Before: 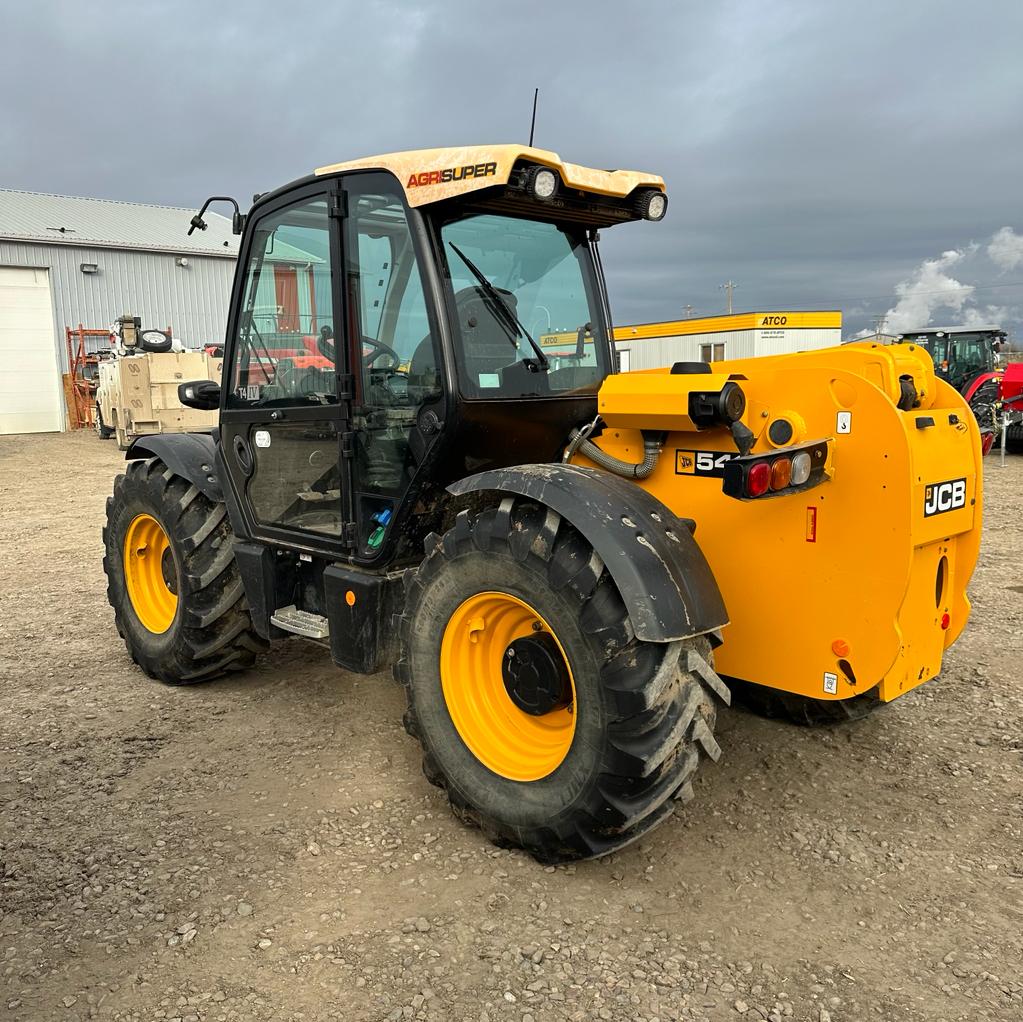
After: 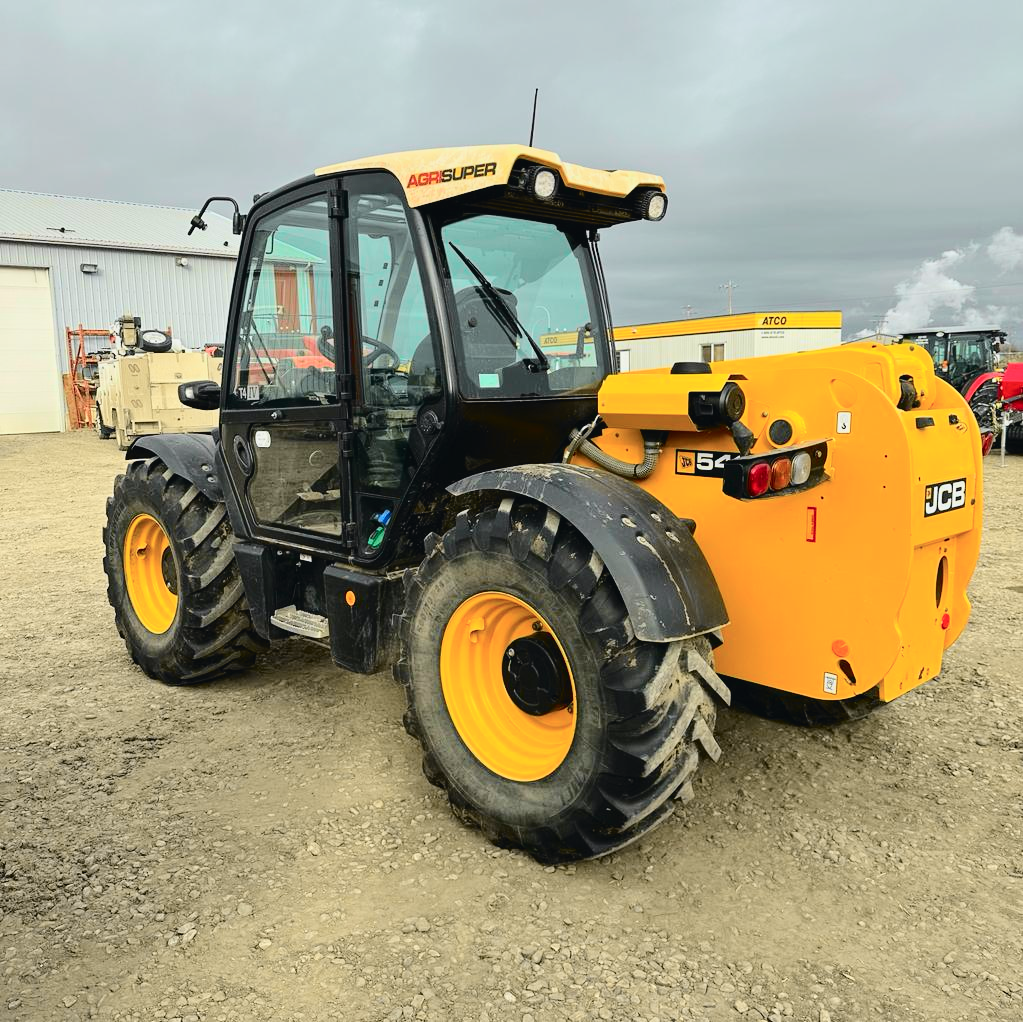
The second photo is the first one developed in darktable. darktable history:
tone curve: curves: ch0 [(0, 0.026) (0.104, 0.1) (0.233, 0.262) (0.398, 0.507) (0.498, 0.621) (0.65, 0.757) (0.835, 0.883) (1, 0.961)]; ch1 [(0, 0) (0.346, 0.307) (0.408, 0.369) (0.453, 0.457) (0.482, 0.476) (0.502, 0.498) (0.521, 0.503) (0.553, 0.554) (0.638, 0.646) (0.693, 0.727) (1, 1)]; ch2 [(0, 0) (0.366, 0.337) (0.434, 0.46) (0.485, 0.494) (0.5, 0.494) (0.511, 0.508) (0.537, 0.55) (0.579, 0.599) (0.663, 0.67) (1, 1)], color space Lab, independent channels, preserve colors none
